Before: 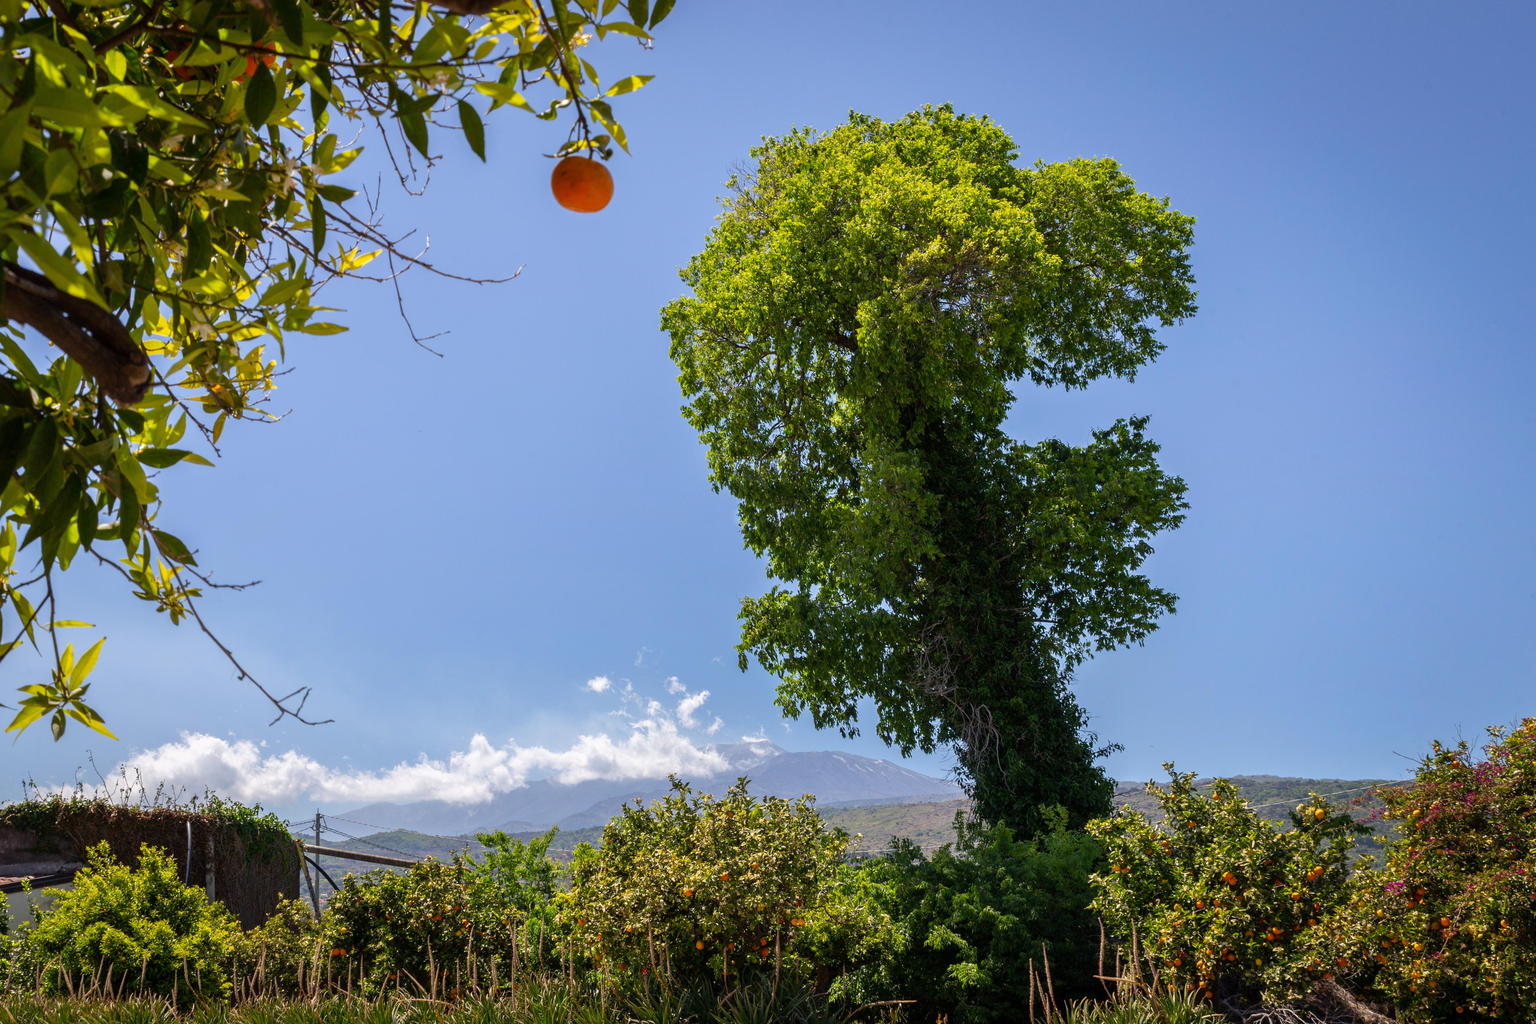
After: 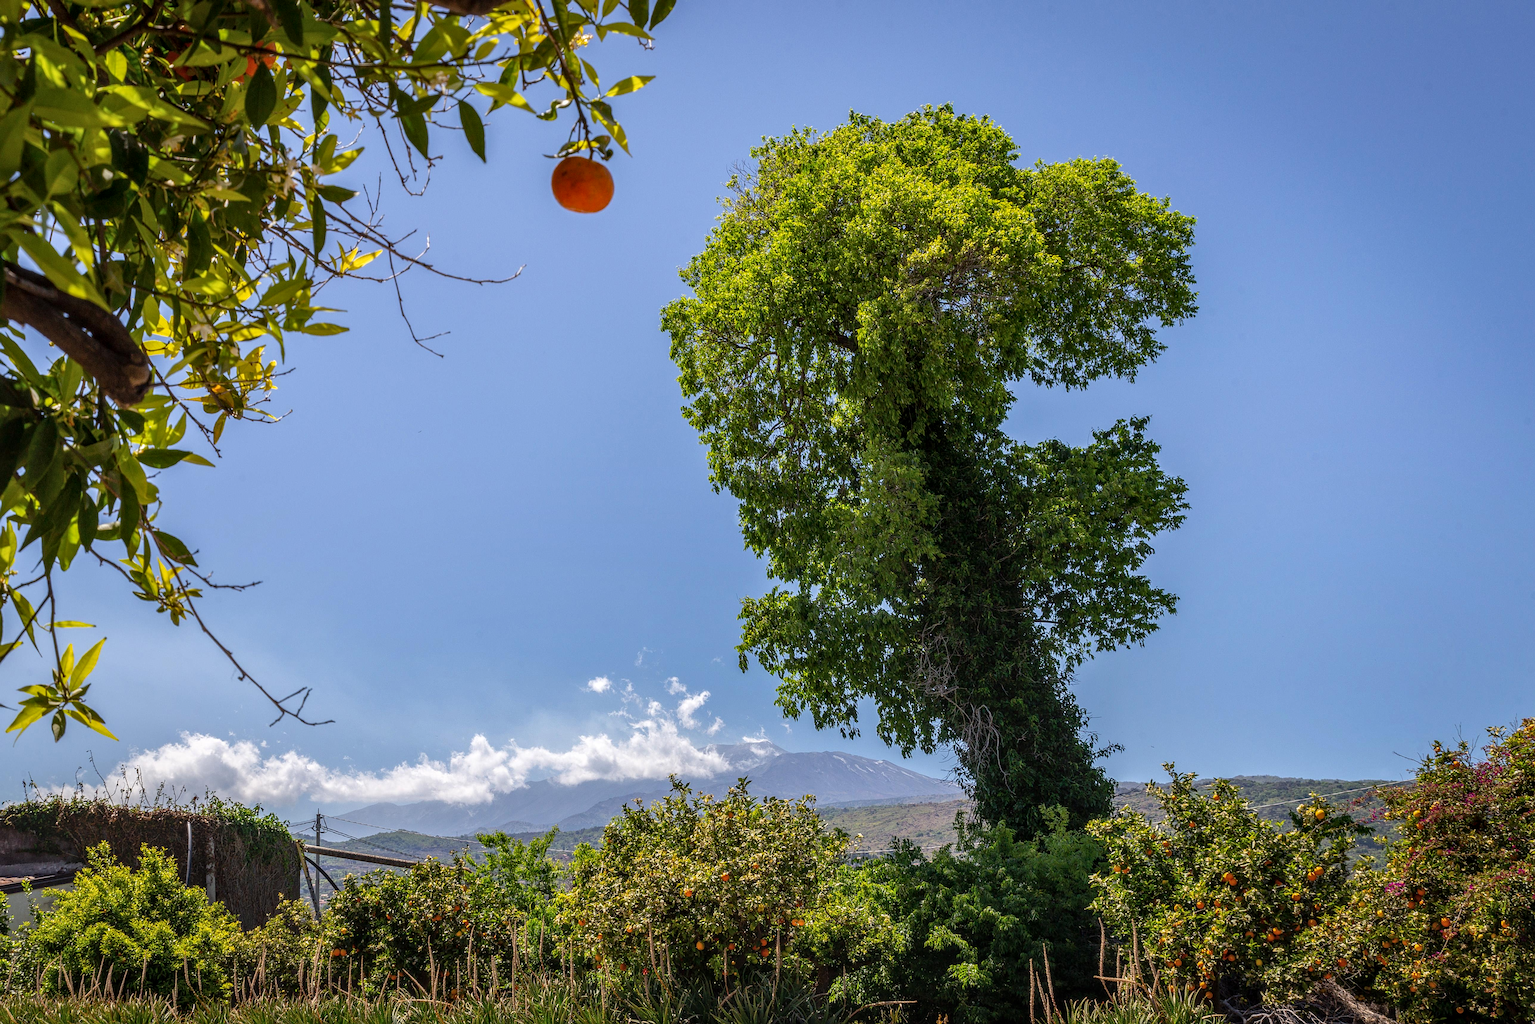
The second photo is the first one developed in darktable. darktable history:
sharpen: on, module defaults
local contrast: highlights 5%, shadows 0%, detail 134%
